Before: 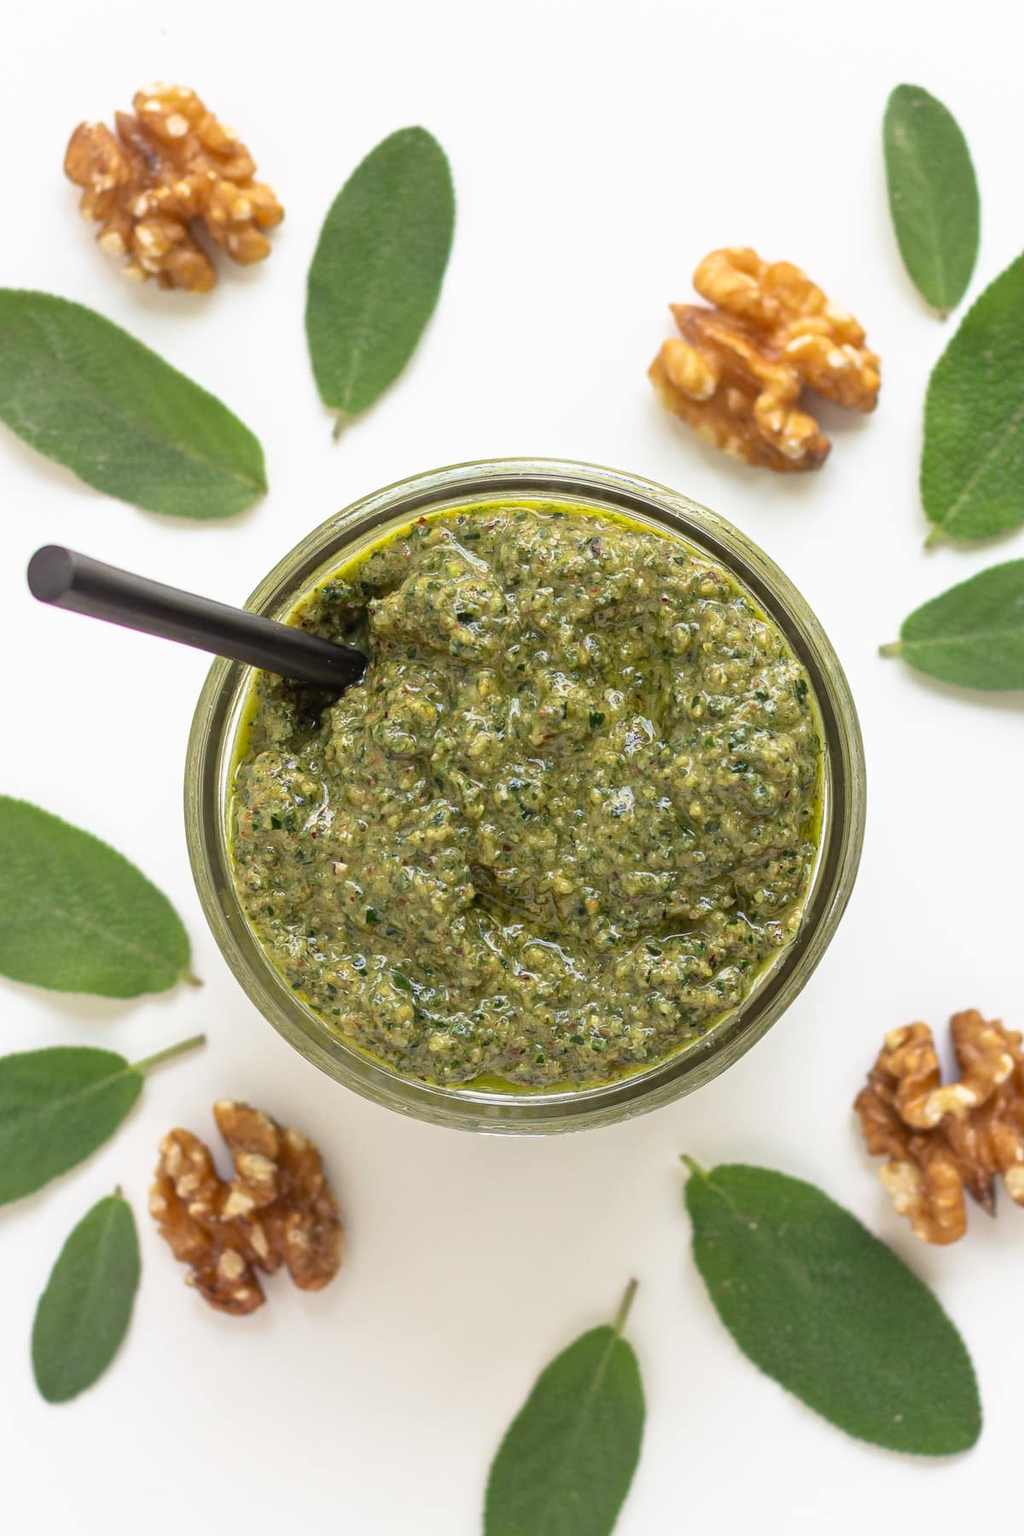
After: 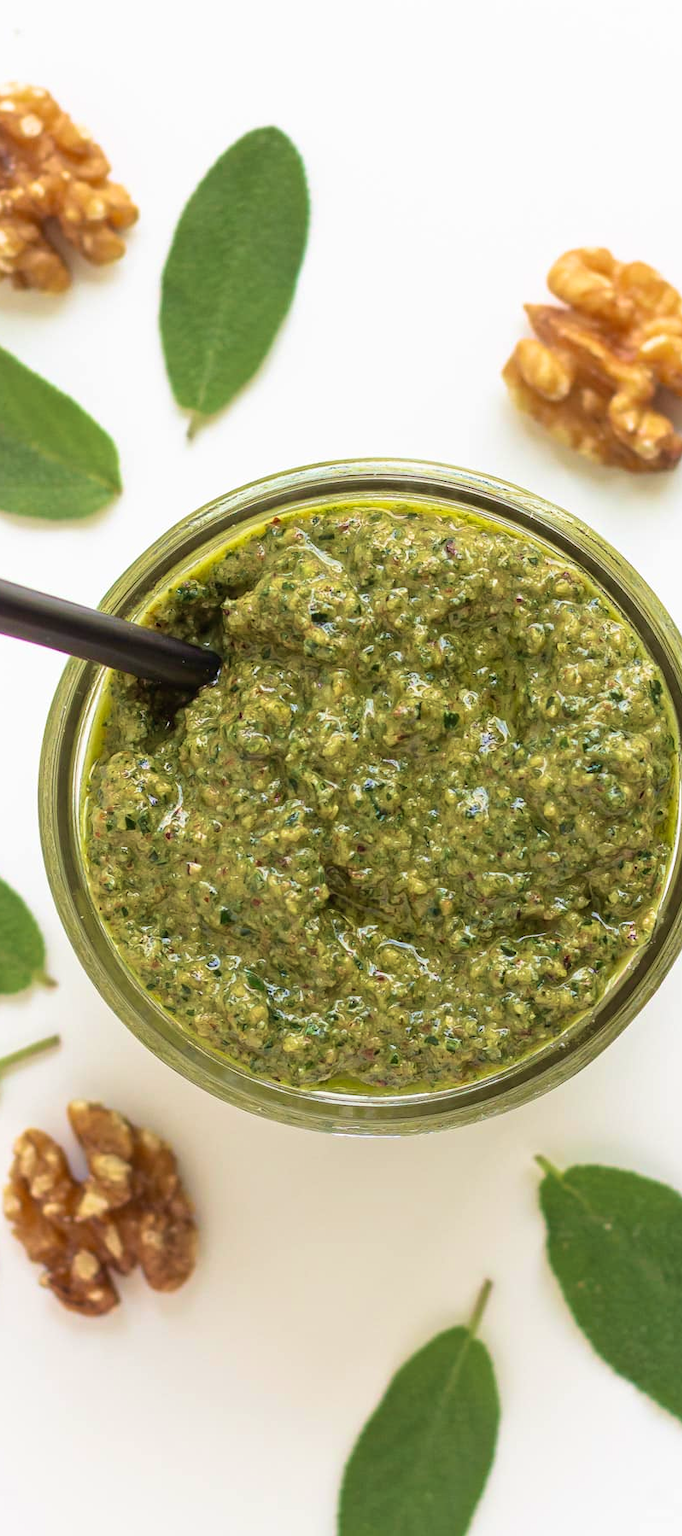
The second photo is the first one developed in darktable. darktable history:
crop and rotate: left 14.292%, right 19.041%
velvia: strength 45%
